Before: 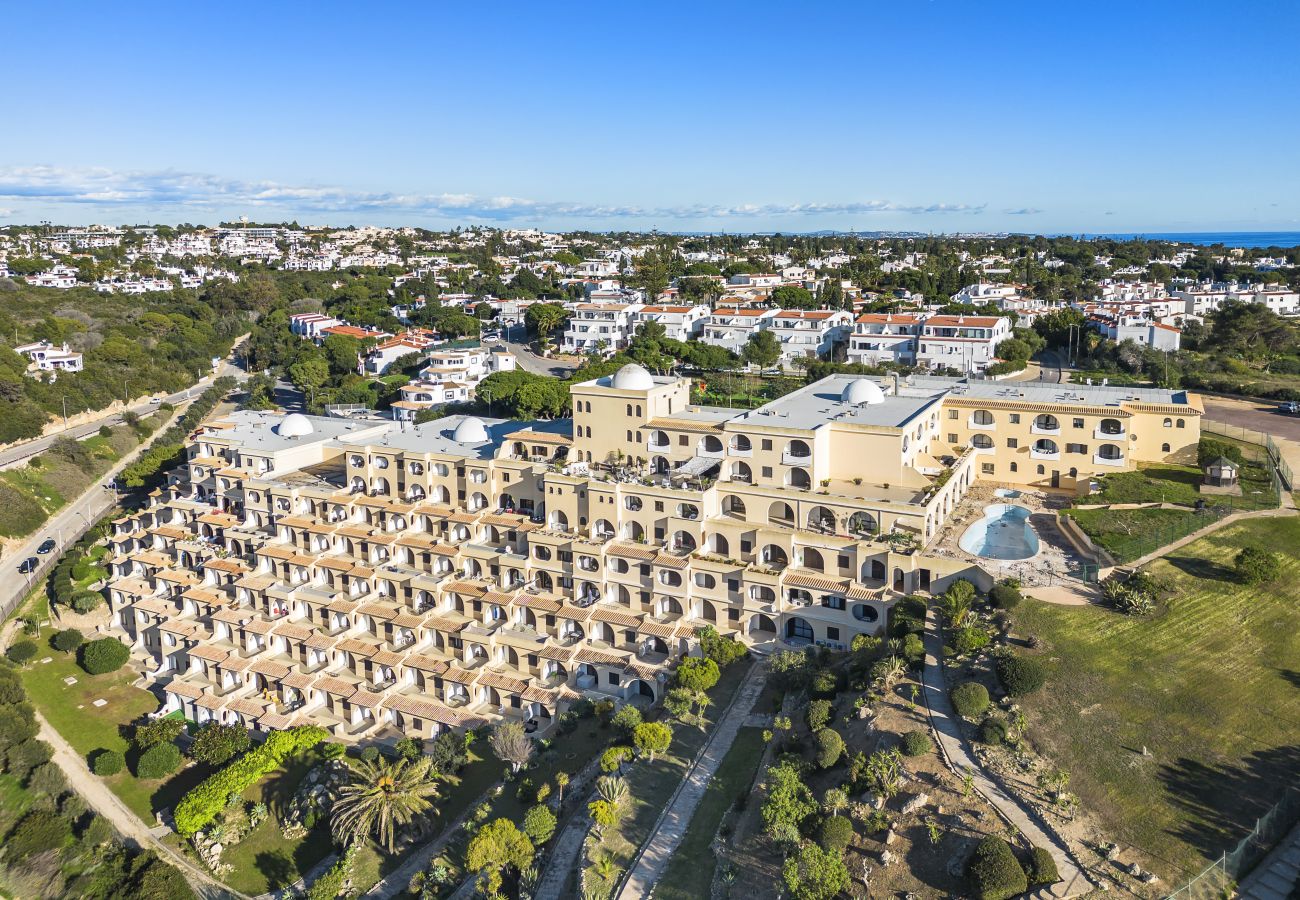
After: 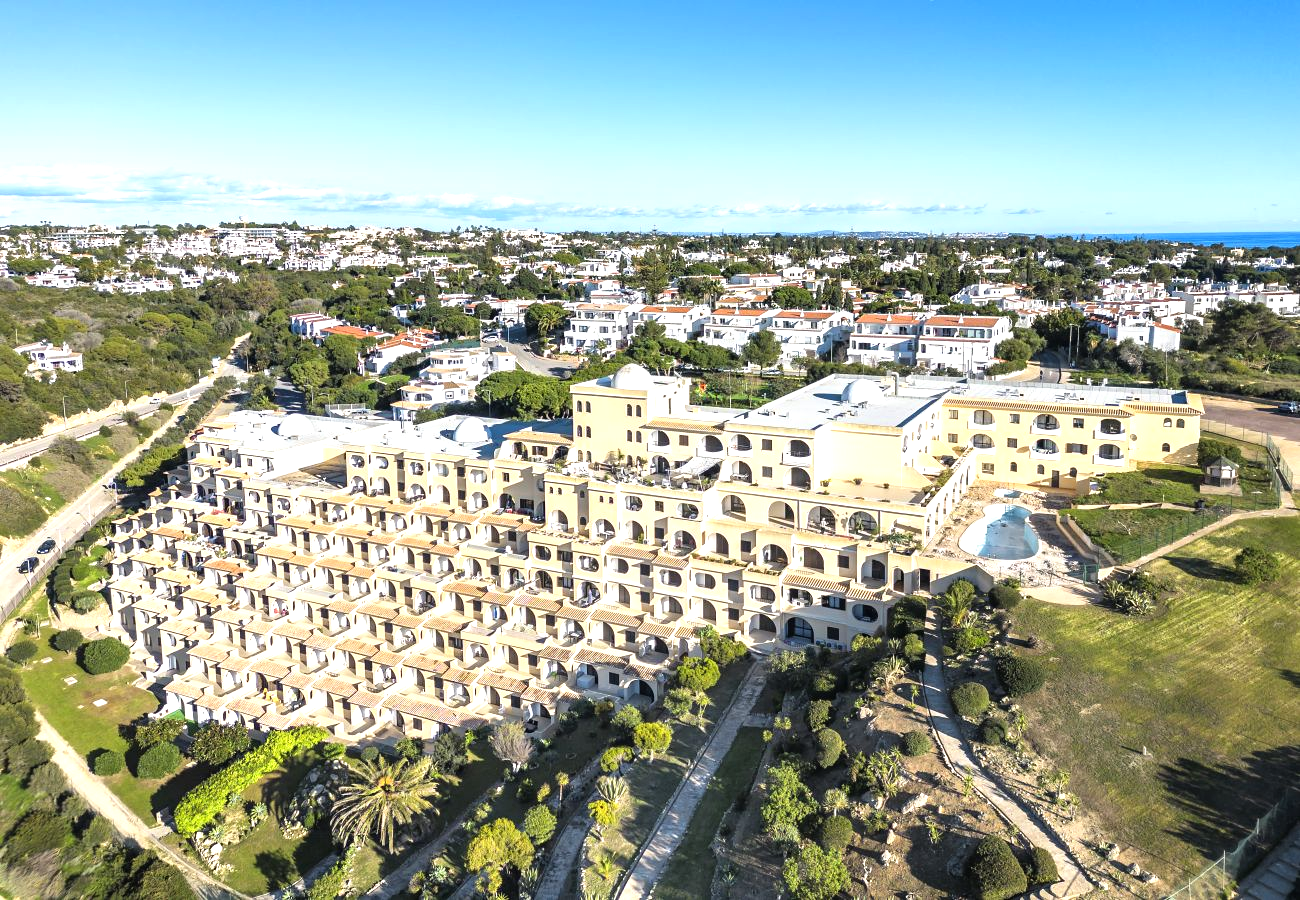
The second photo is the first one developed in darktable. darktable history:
tone equalizer: -8 EV -0.79 EV, -7 EV -0.733 EV, -6 EV -0.633 EV, -5 EV -0.383 EV, -3 EV 0.369 EV, -2 EV 0.6 EV, -1 EV 0.676 EV, +0 EV 0.749 EV
